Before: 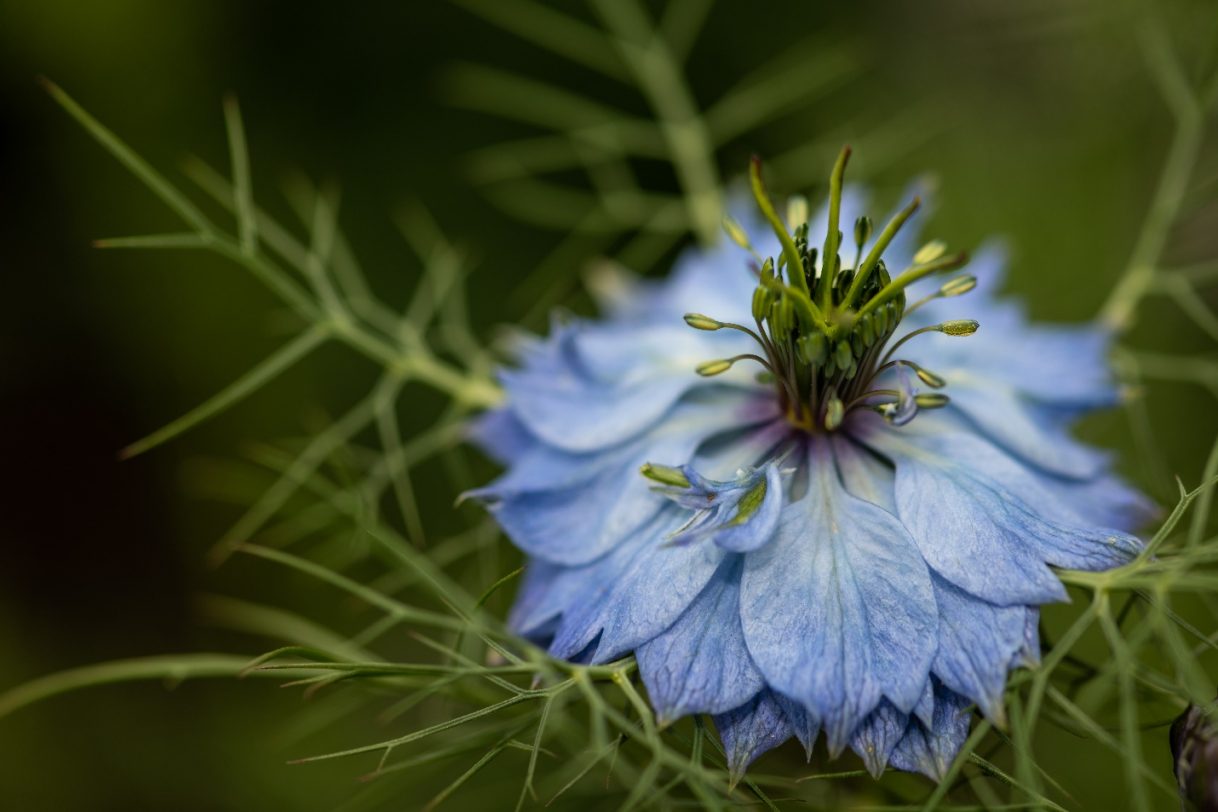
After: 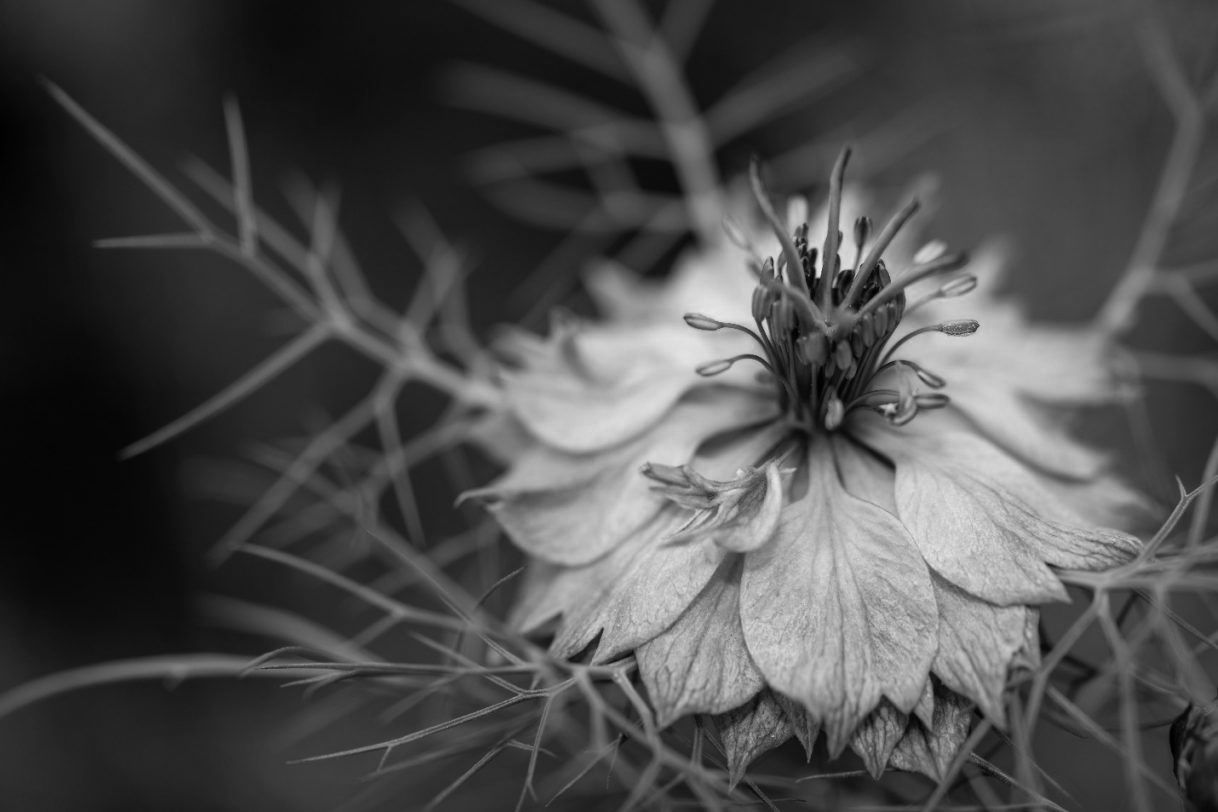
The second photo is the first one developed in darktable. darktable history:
color zones: curves: ch0 [(0.254, 0.492) (0.724, 0.62)]; ch1 [(0.25, 0.528) (0.719, 0.796)]; ch2 [(0, 0.472) (0.25, 0.5) (0.73, 0.184)]
monochrome: on, module defaults
